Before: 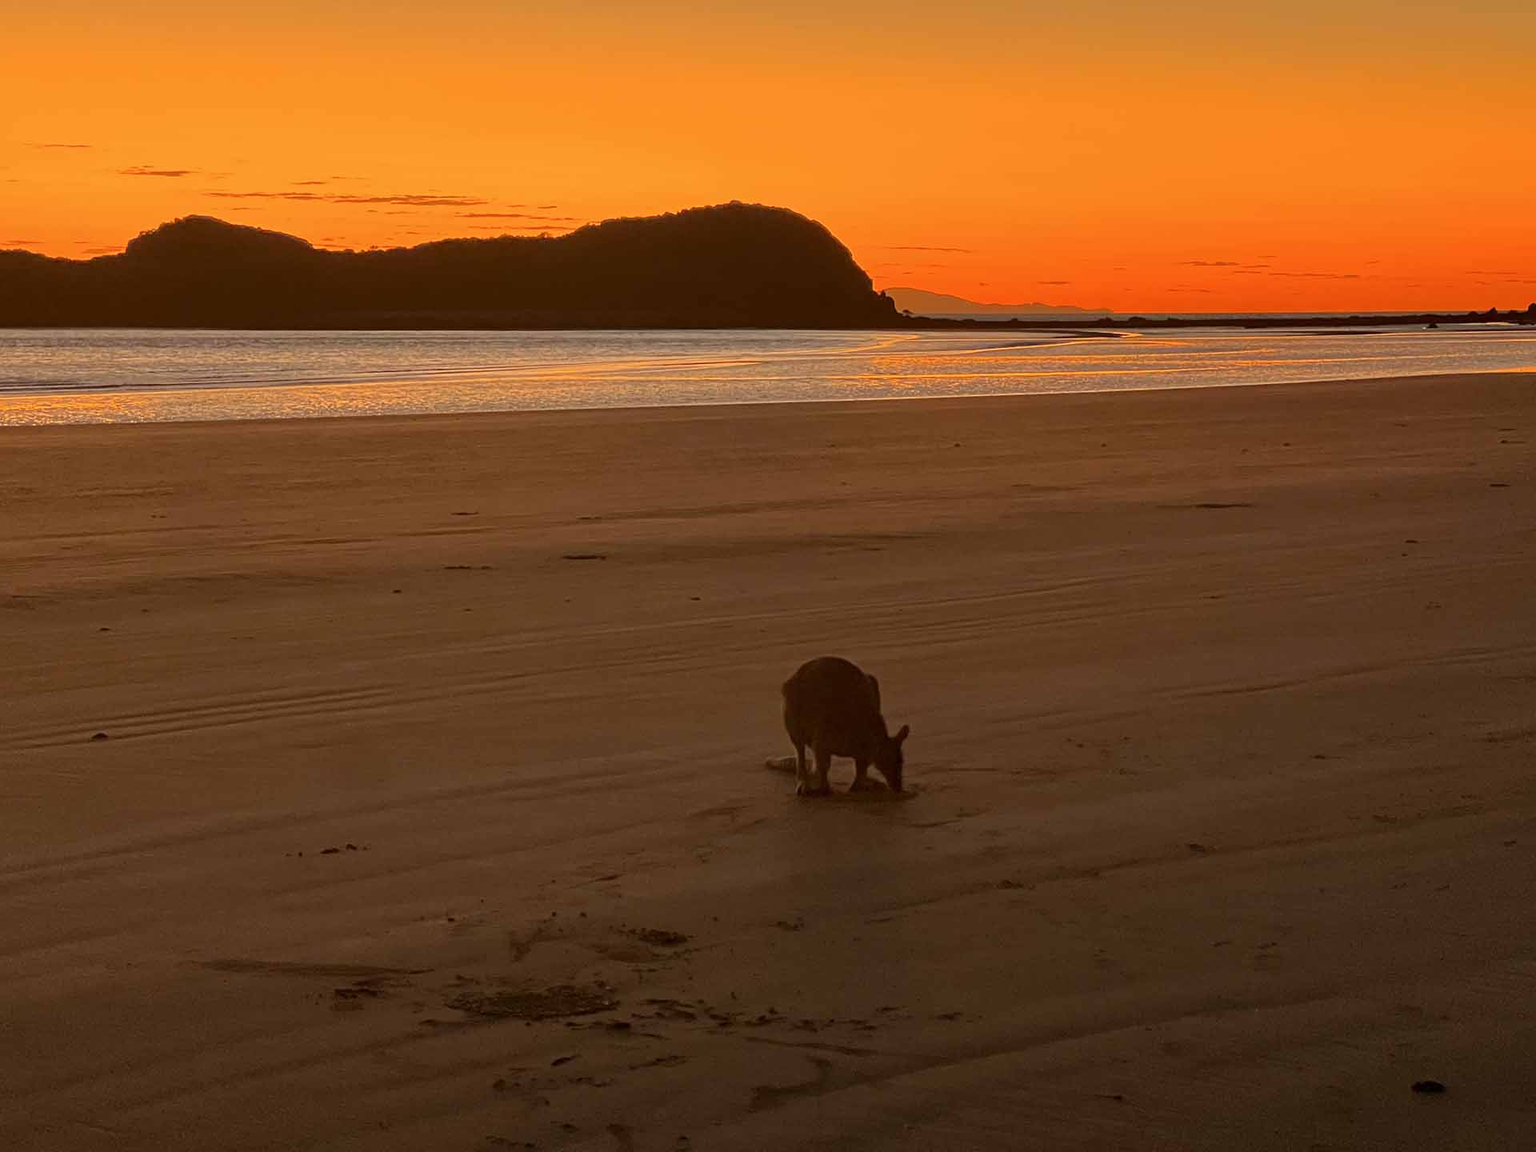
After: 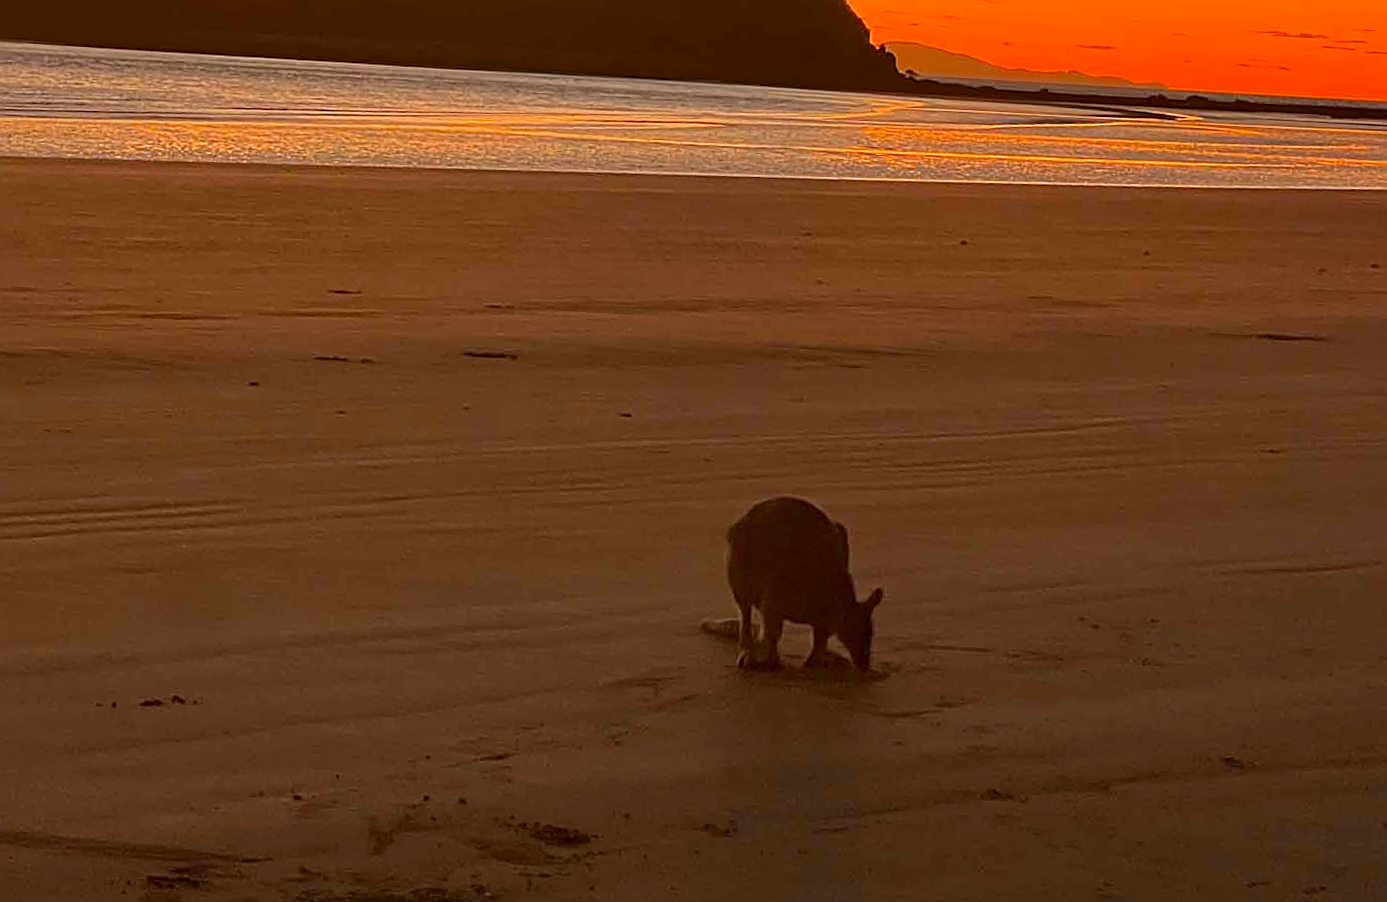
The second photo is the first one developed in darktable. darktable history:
crop and rotate: angle -3.37°, left 9.79%, top 20.73%, right 12.42%, bottom 11.82%
sharpen: on, module defaults
